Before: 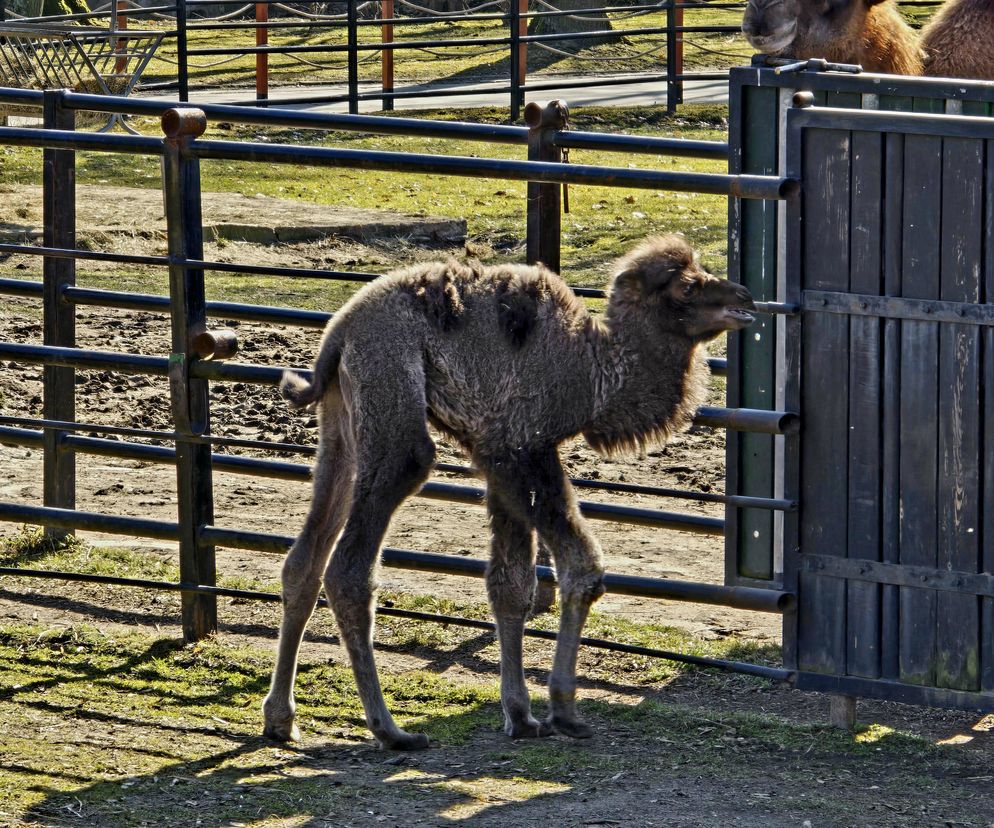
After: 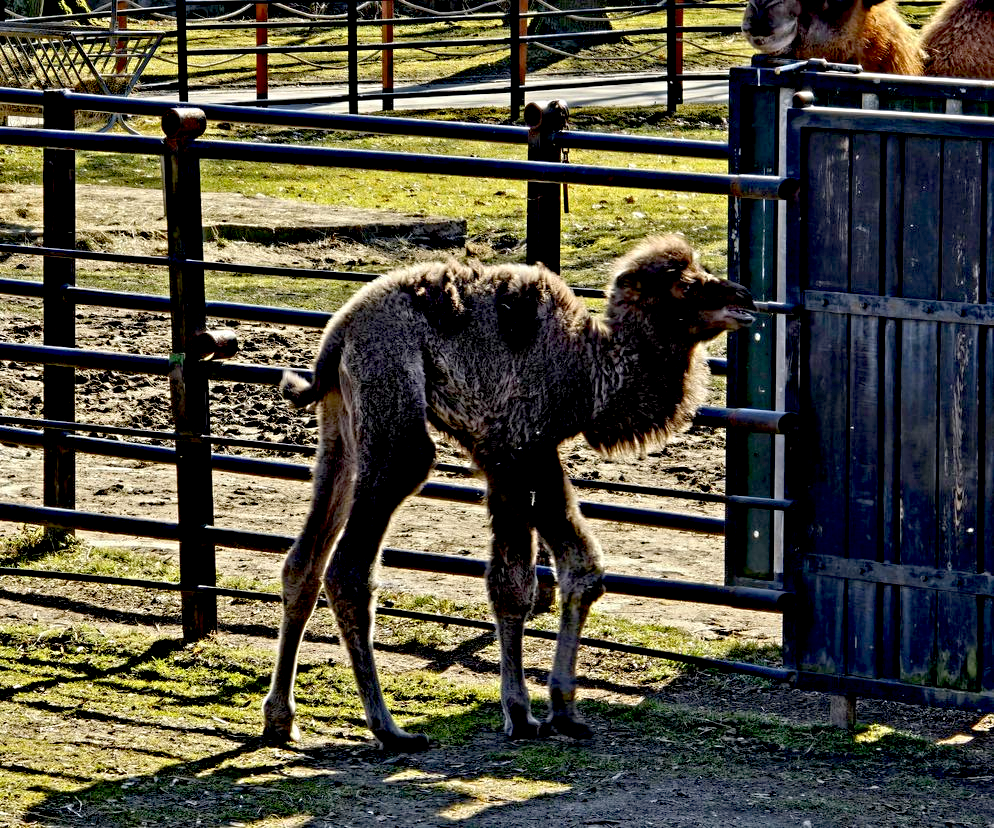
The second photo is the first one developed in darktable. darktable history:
exposure: black level correction 0.03, exposure 0.315 EV, compensate highlight preservation false
